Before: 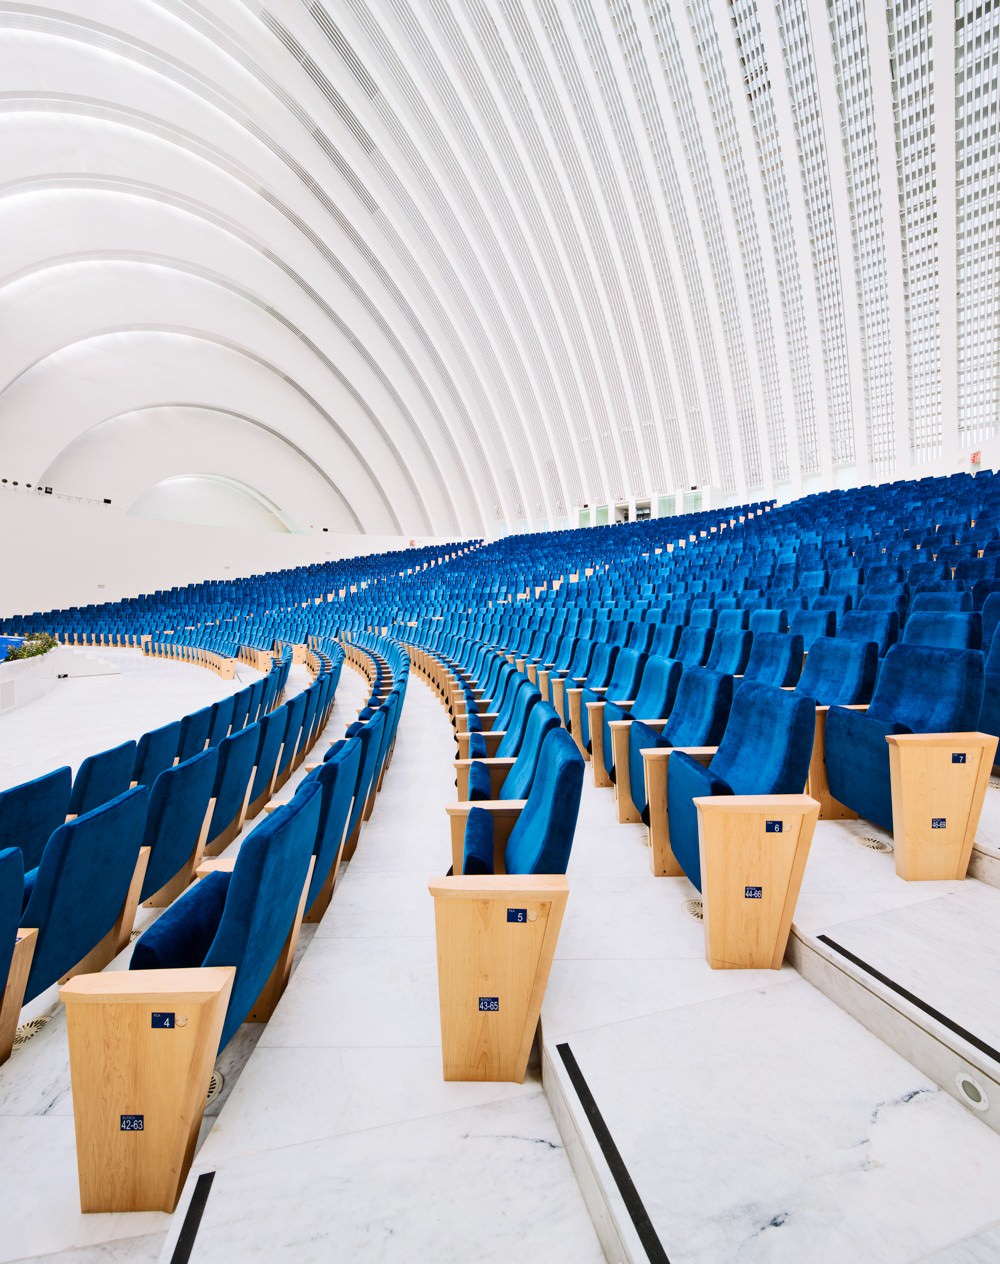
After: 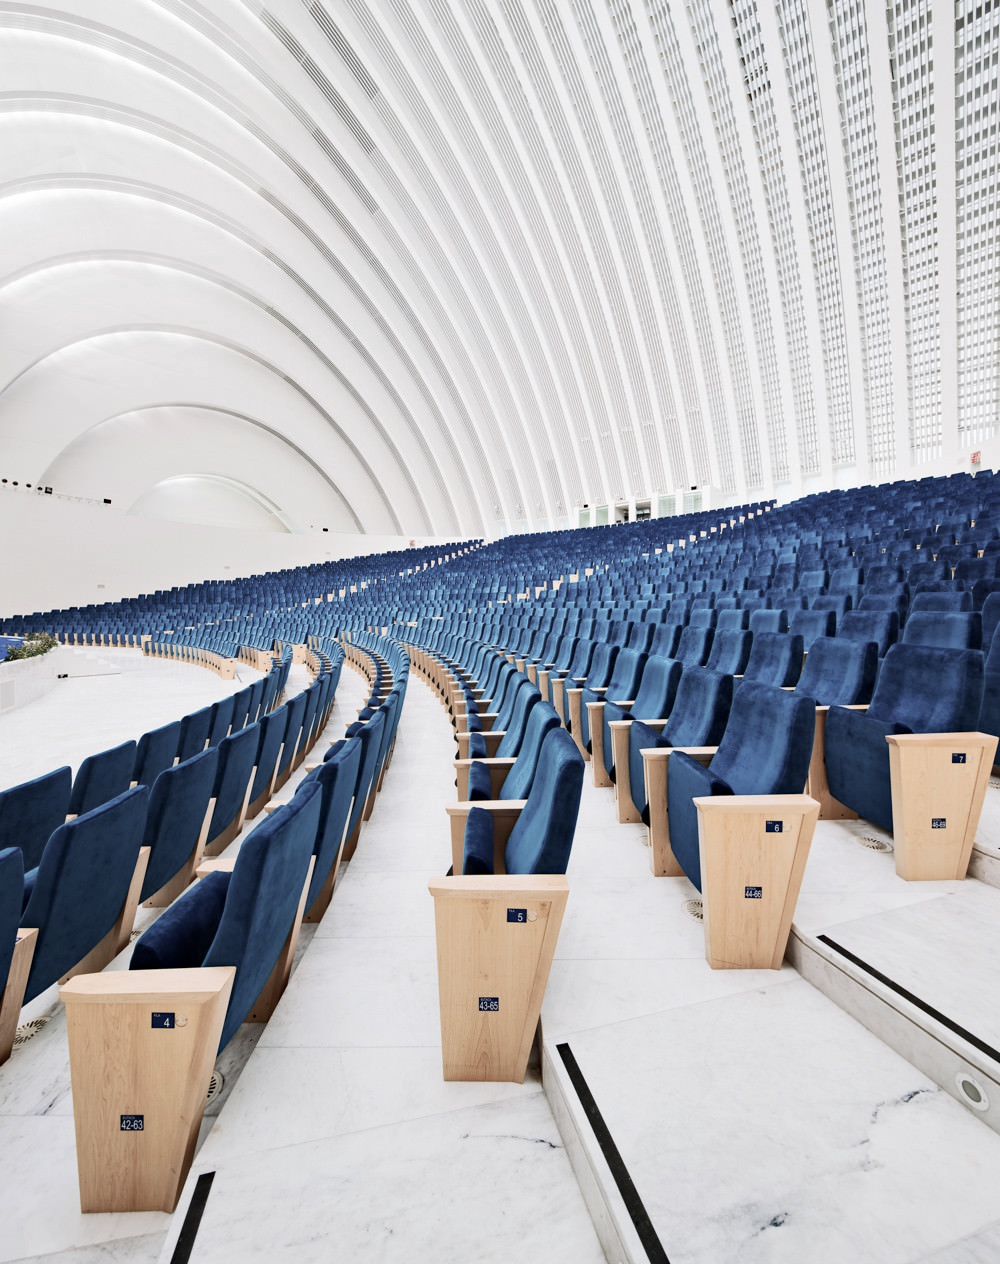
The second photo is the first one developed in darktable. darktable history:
haze removal: compatibility mode true, adaptive false
color balance rgb: linear chroma grading › global chroma -16.06%, perceptual saturation grading › global saturation -32.85%, global vibrance -23.56%
white balance: red 1, blue 1
